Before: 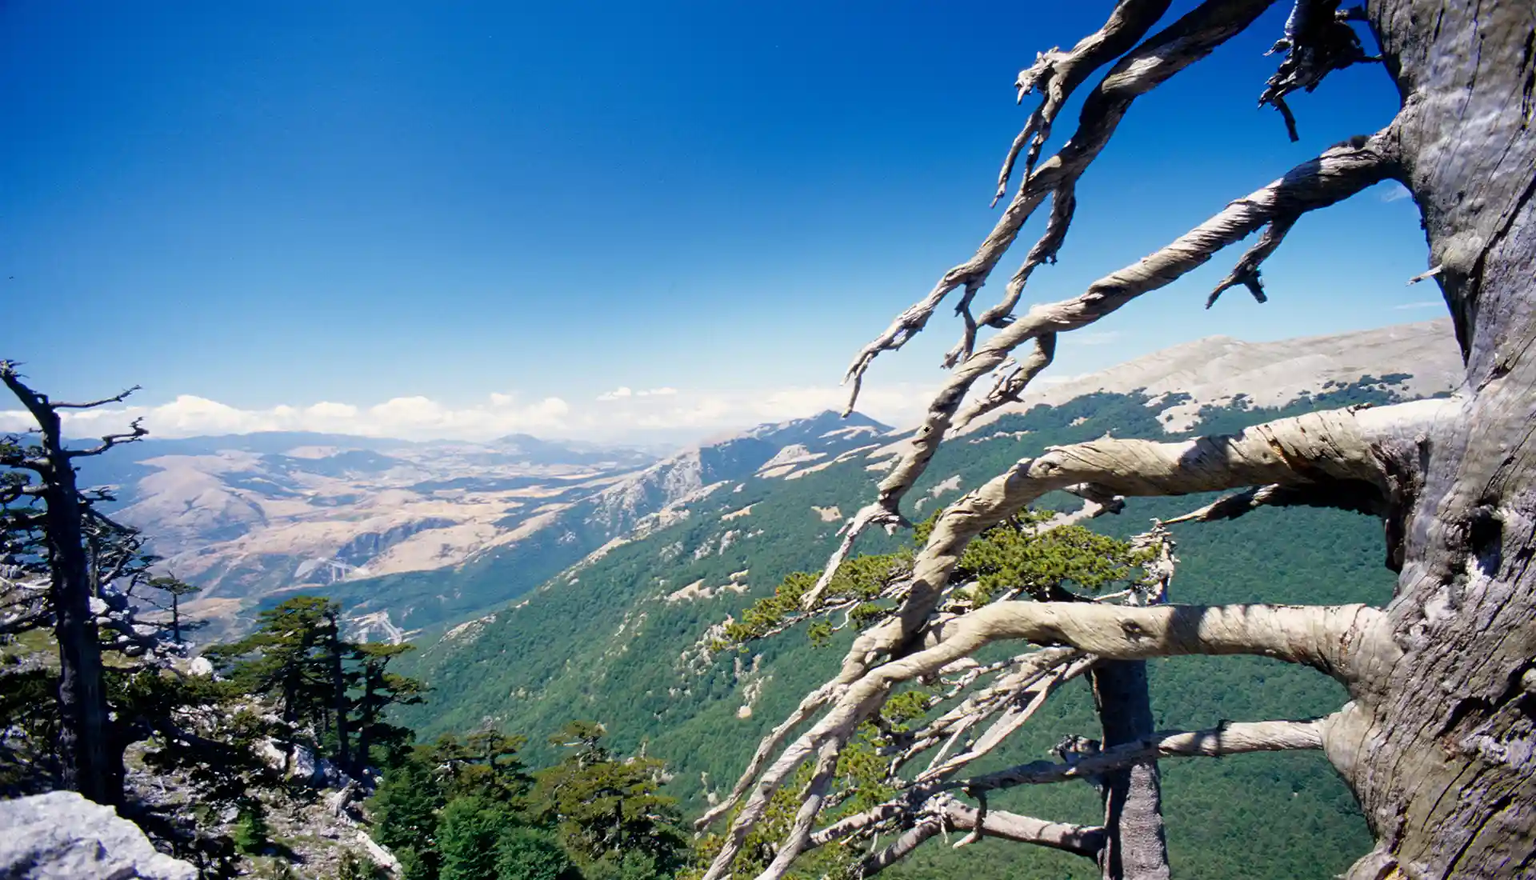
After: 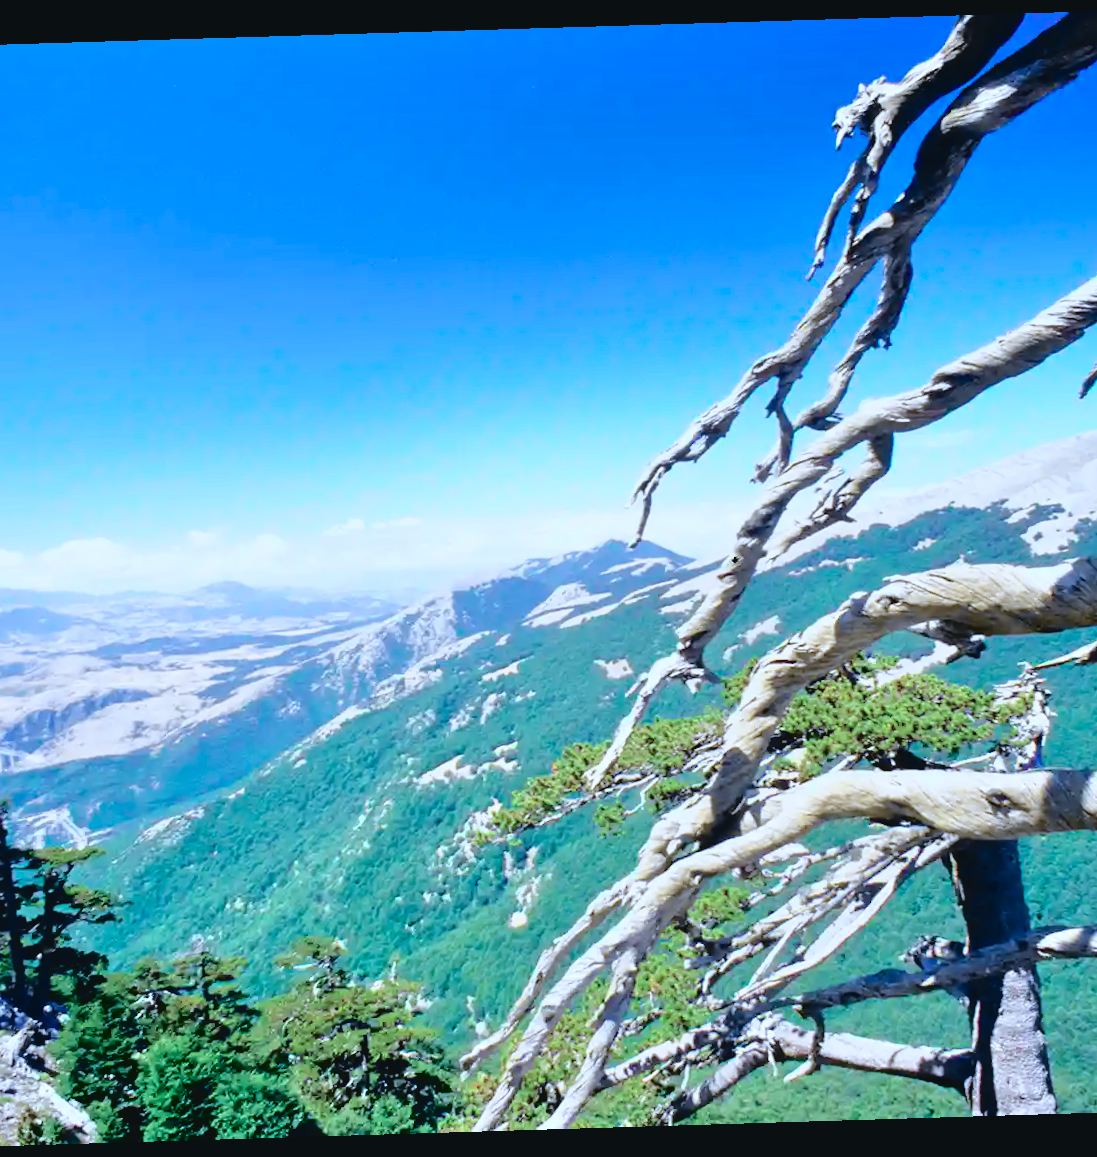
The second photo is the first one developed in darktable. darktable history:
tone equalizer: -7 EV 0.15 EV, -6 EV 0.6 EV, -5 EV 1.15 EV, -4 EV 1.33 EV, -3 EV 1.15 EV, -2 EV 0.6 EV, -1 EV 0.15 EV, mask exposure compensation -0.5 EV
color calibration: x 0.38, y 0.39, temperature 4086.04 K
crop and rotate: left 22.516%, right 21.234%
contrast brightness saturation: saturation -0.04
tone curve: curves: ch0 [(0, 0.039) (0.104, 0.103) (0.273, 0.267) (0.448, 0.487) (0.704, 0.761) (0.886, 0.922) (0.994, 0.971)]; ch1 [(0, 0) (0.335, 0.298) (0.446, 0.413) (0.485, 0.487) (0.515, 0.503) (0.566, 0.563) (0.641, 0.655) (1, 1)]; ch2 [(0, 0) (0.314, 0.301) (0.421, 0.411) (0.502, 0.494) (0.528, 0.54) (0.557, 0.559) (0.612, 0.605) (0.722, 0.686) (1, 1)], color space Lab, independent channels, preserve colors none
rotate and perspective: rotation -1.75°, automatic cropping off
